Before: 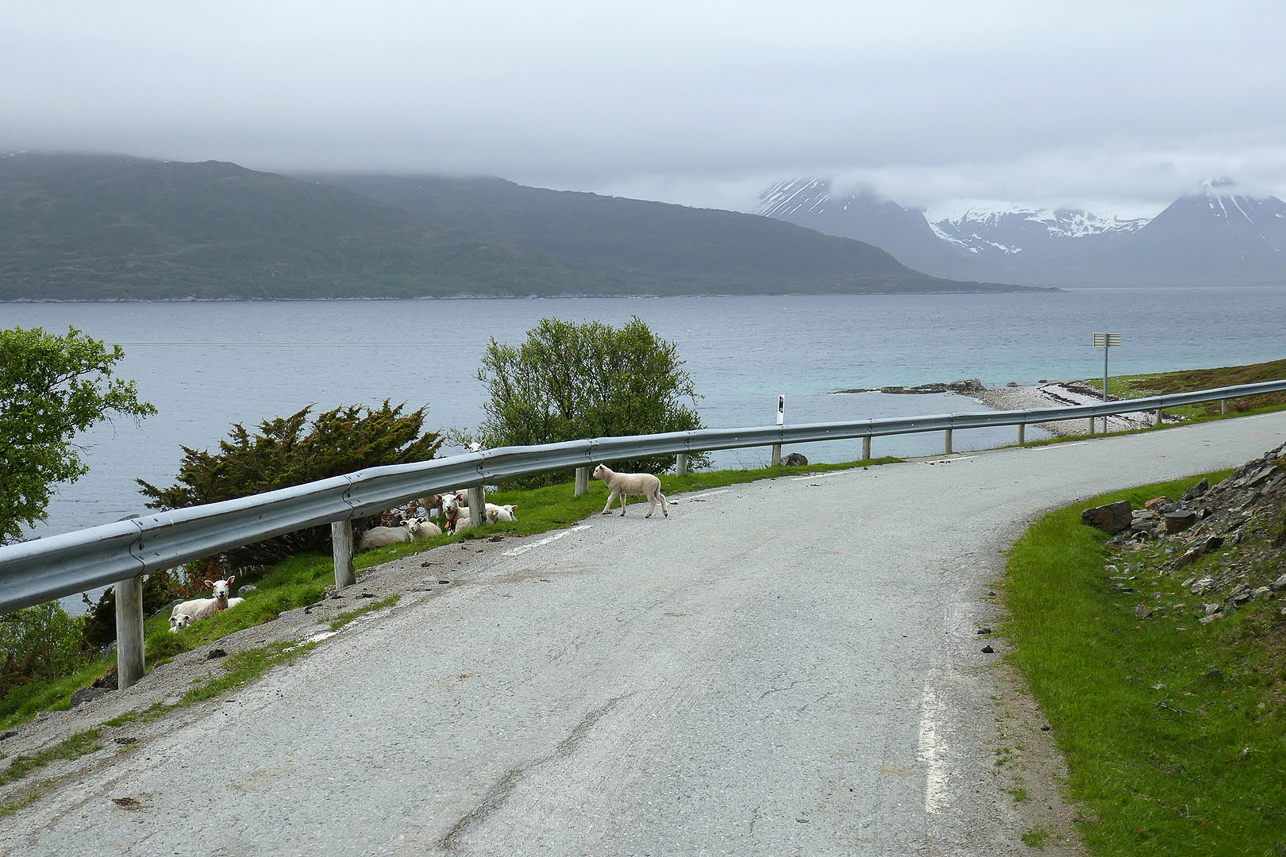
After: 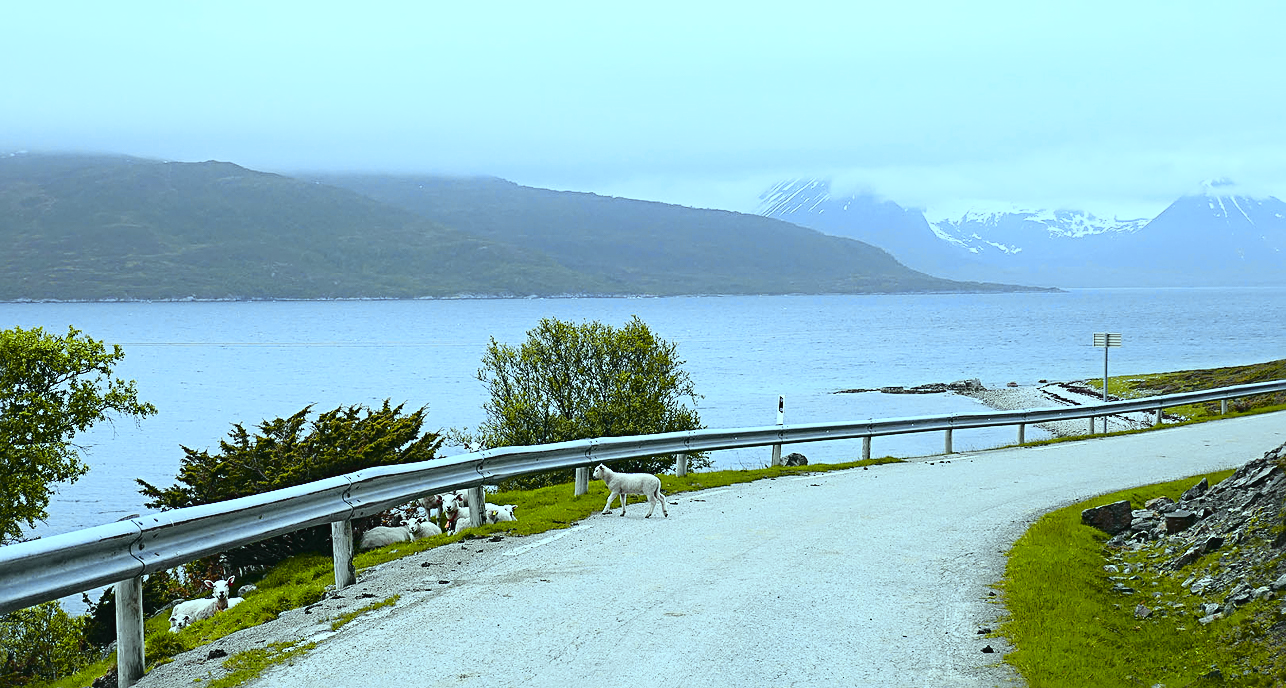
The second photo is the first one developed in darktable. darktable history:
sharpen: radius 3.119
color balance: mode lift, gamma, gain (sRGB), lift [0.997, 0.979, 1.021, 1.011], gamma [1, 1.084, 0.916, 0.998], gain [1, 0.87, 1.13, 1.101], contrast 4.55%, contrast fulcrum 38.24%, output saturation 104.09%
crop: bottom 19.644%
color correction: saturation 1.1
white balance: red 0.967, blue 1.119, emerald 0.756
tone curve: curves: ch0 [(0, 0.029) (0.168, 0.142) (0.359, 0.44) (0.469, 0.544) (0.634, 0.722) (0.858, 0.903) (1, 0.968)]; ch1 [(0, 0) (0.437, 0.453) (0.472, 0.47) (0.502, 0.502) (0.54, 0.534) (0.57, 0.592) (0.618, 0.66) (0.699, 0.749) (0.859, 0.919) (1, 1)]; ch2 [(0, 0) (0.33, 0.301) (0.421, 0.443) (0.476, 0.498) (0.505, 0.503) (0.547, 0.557) (0.586, 0.634) (0.608, 0.676) (1, 1)], color space Lab, independent channels, preserve colors none
